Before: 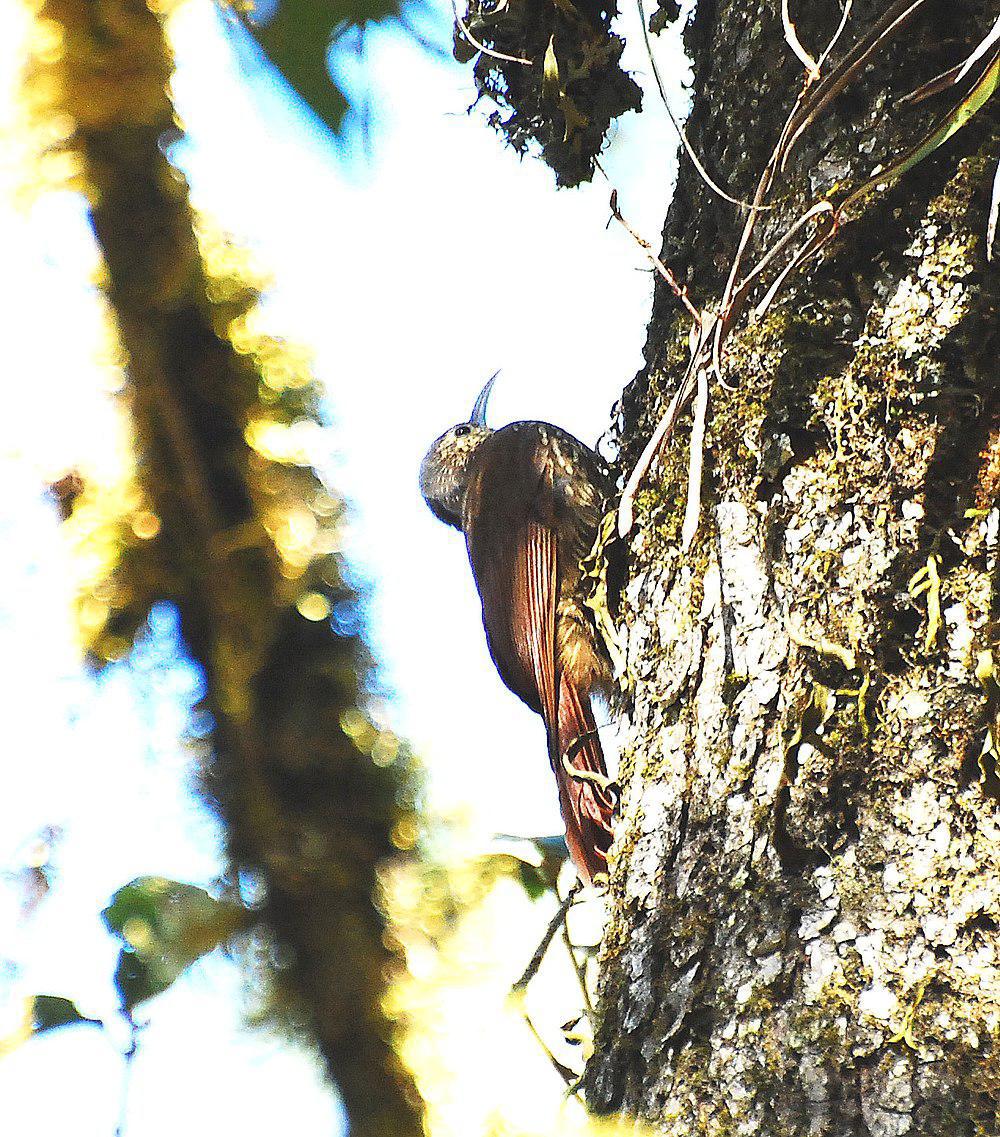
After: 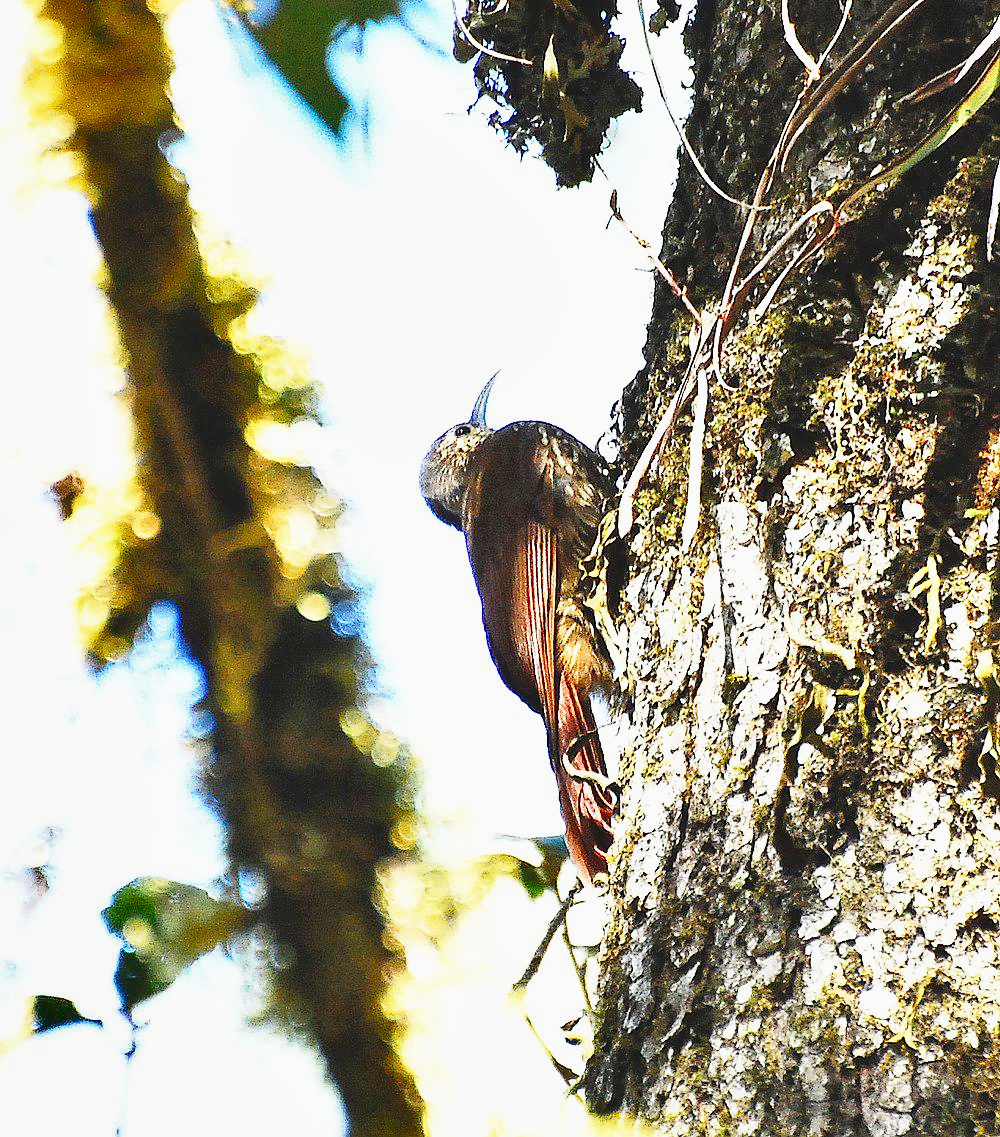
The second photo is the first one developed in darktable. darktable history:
base curve: curves: ch0 [(0, 0) (0.028, 0.03) (0.121, 0.232) (0.46, 0.748) (0.859, 0.968) (1, 1)], preserve colors none
exposure: exposure -0.21 EV, compensate highlight preservation false
shadows and highlights: soften with gaussian
